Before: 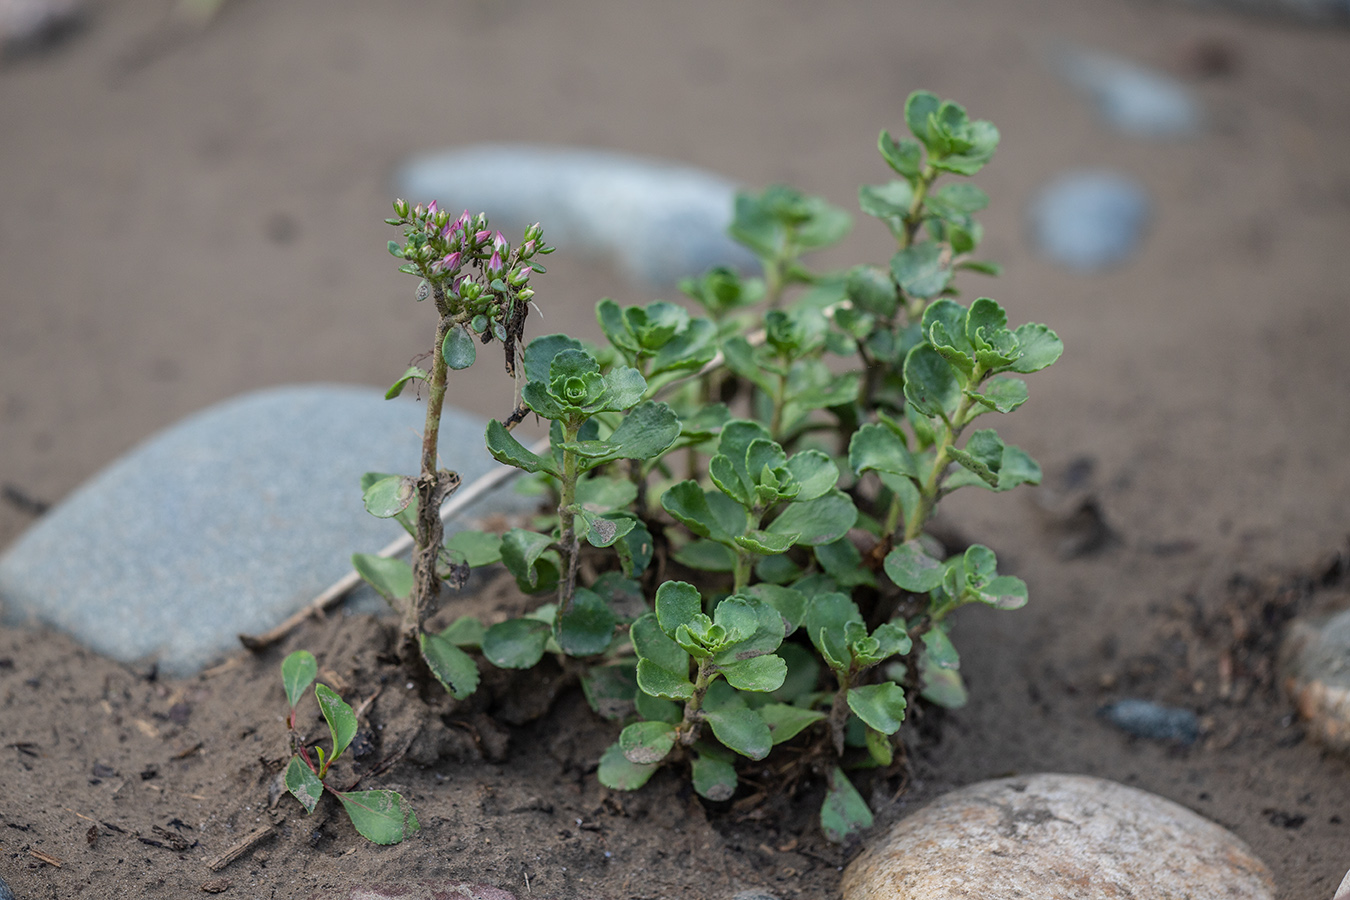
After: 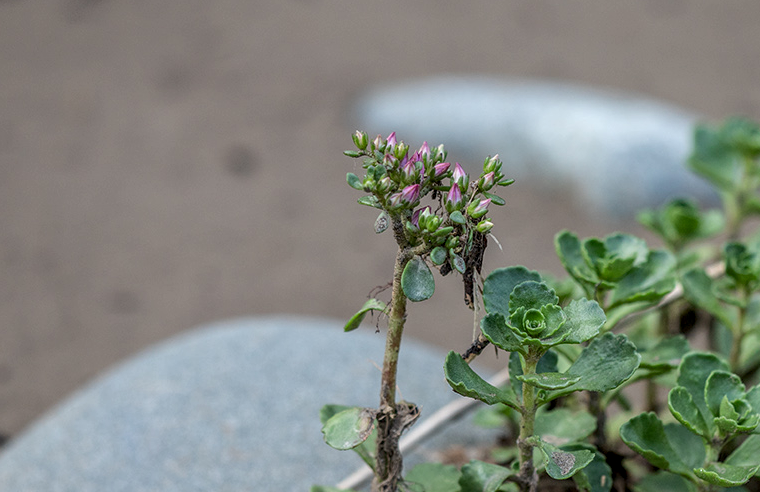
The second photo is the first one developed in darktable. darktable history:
crop and rotate: left 3.072%, top 7.578%, right 40.615%, bottom 37.653%
local contrast: detail 130%
